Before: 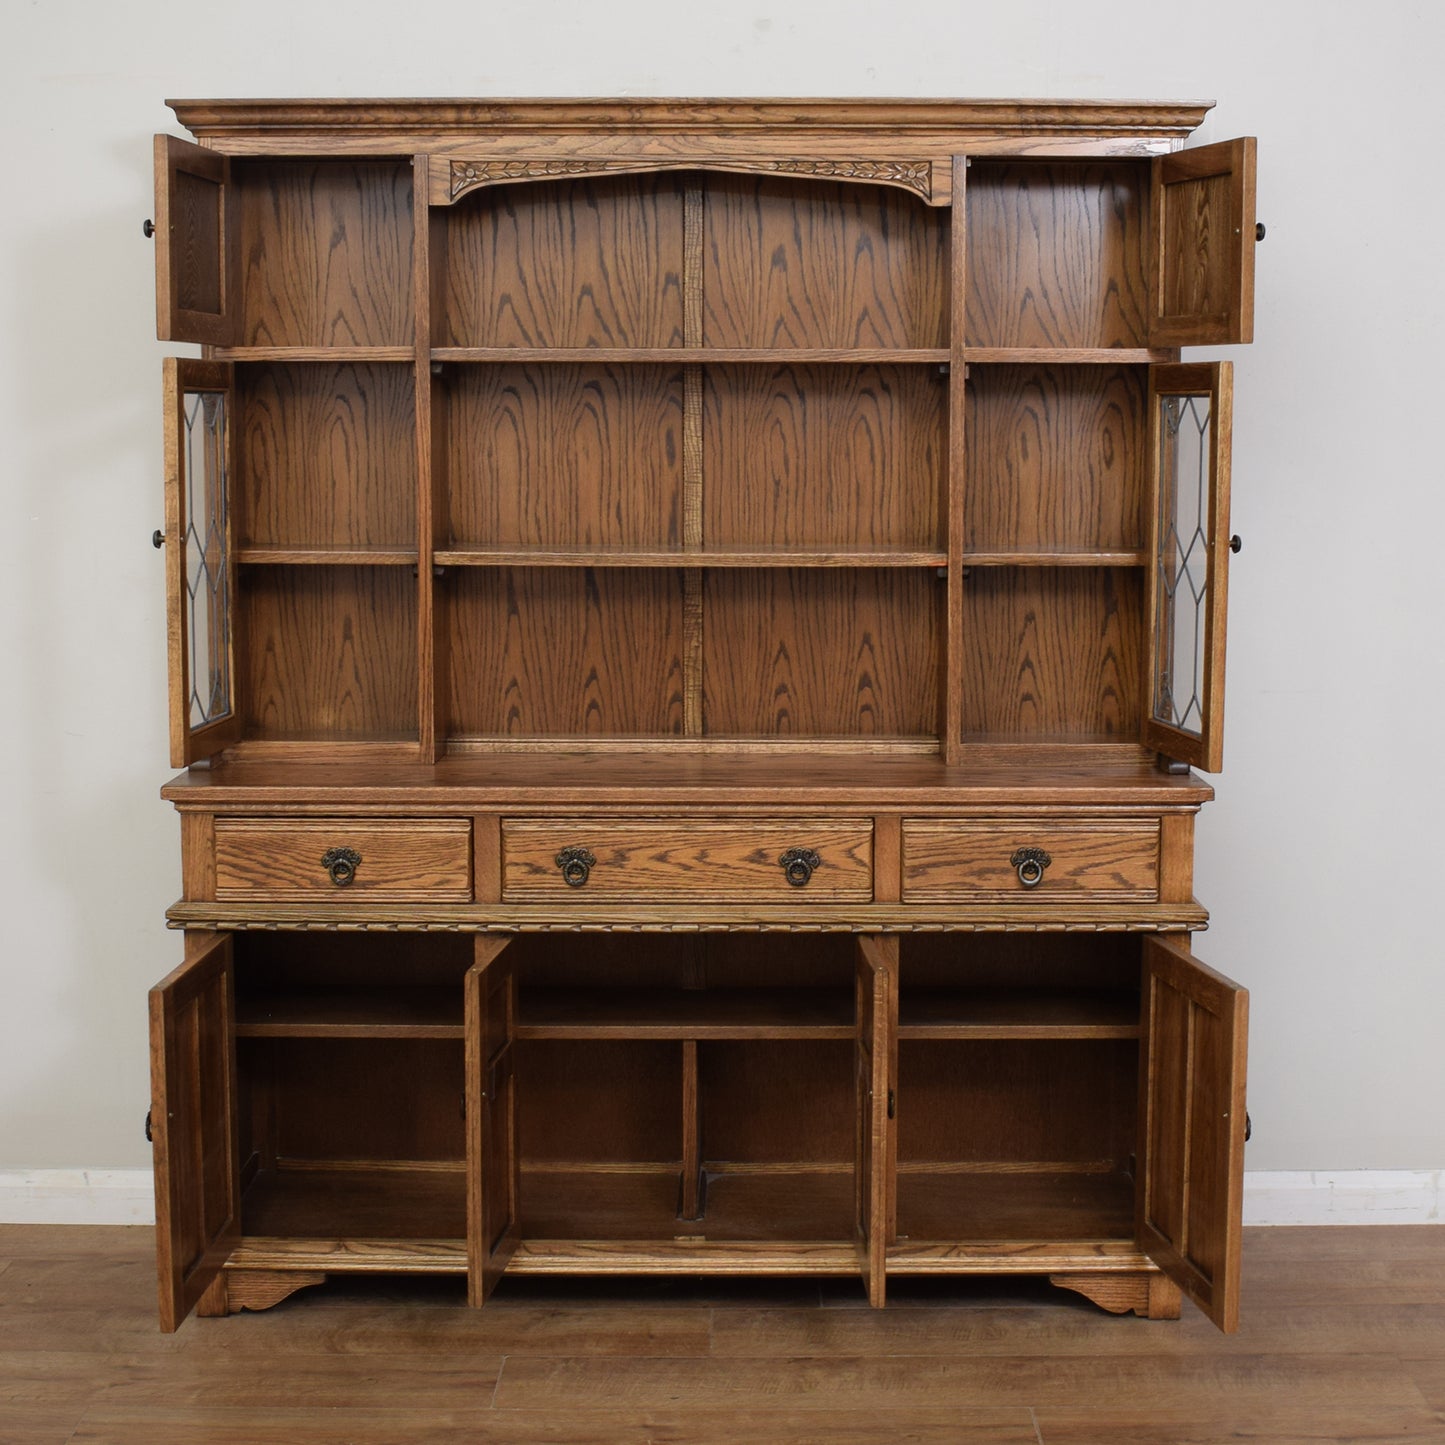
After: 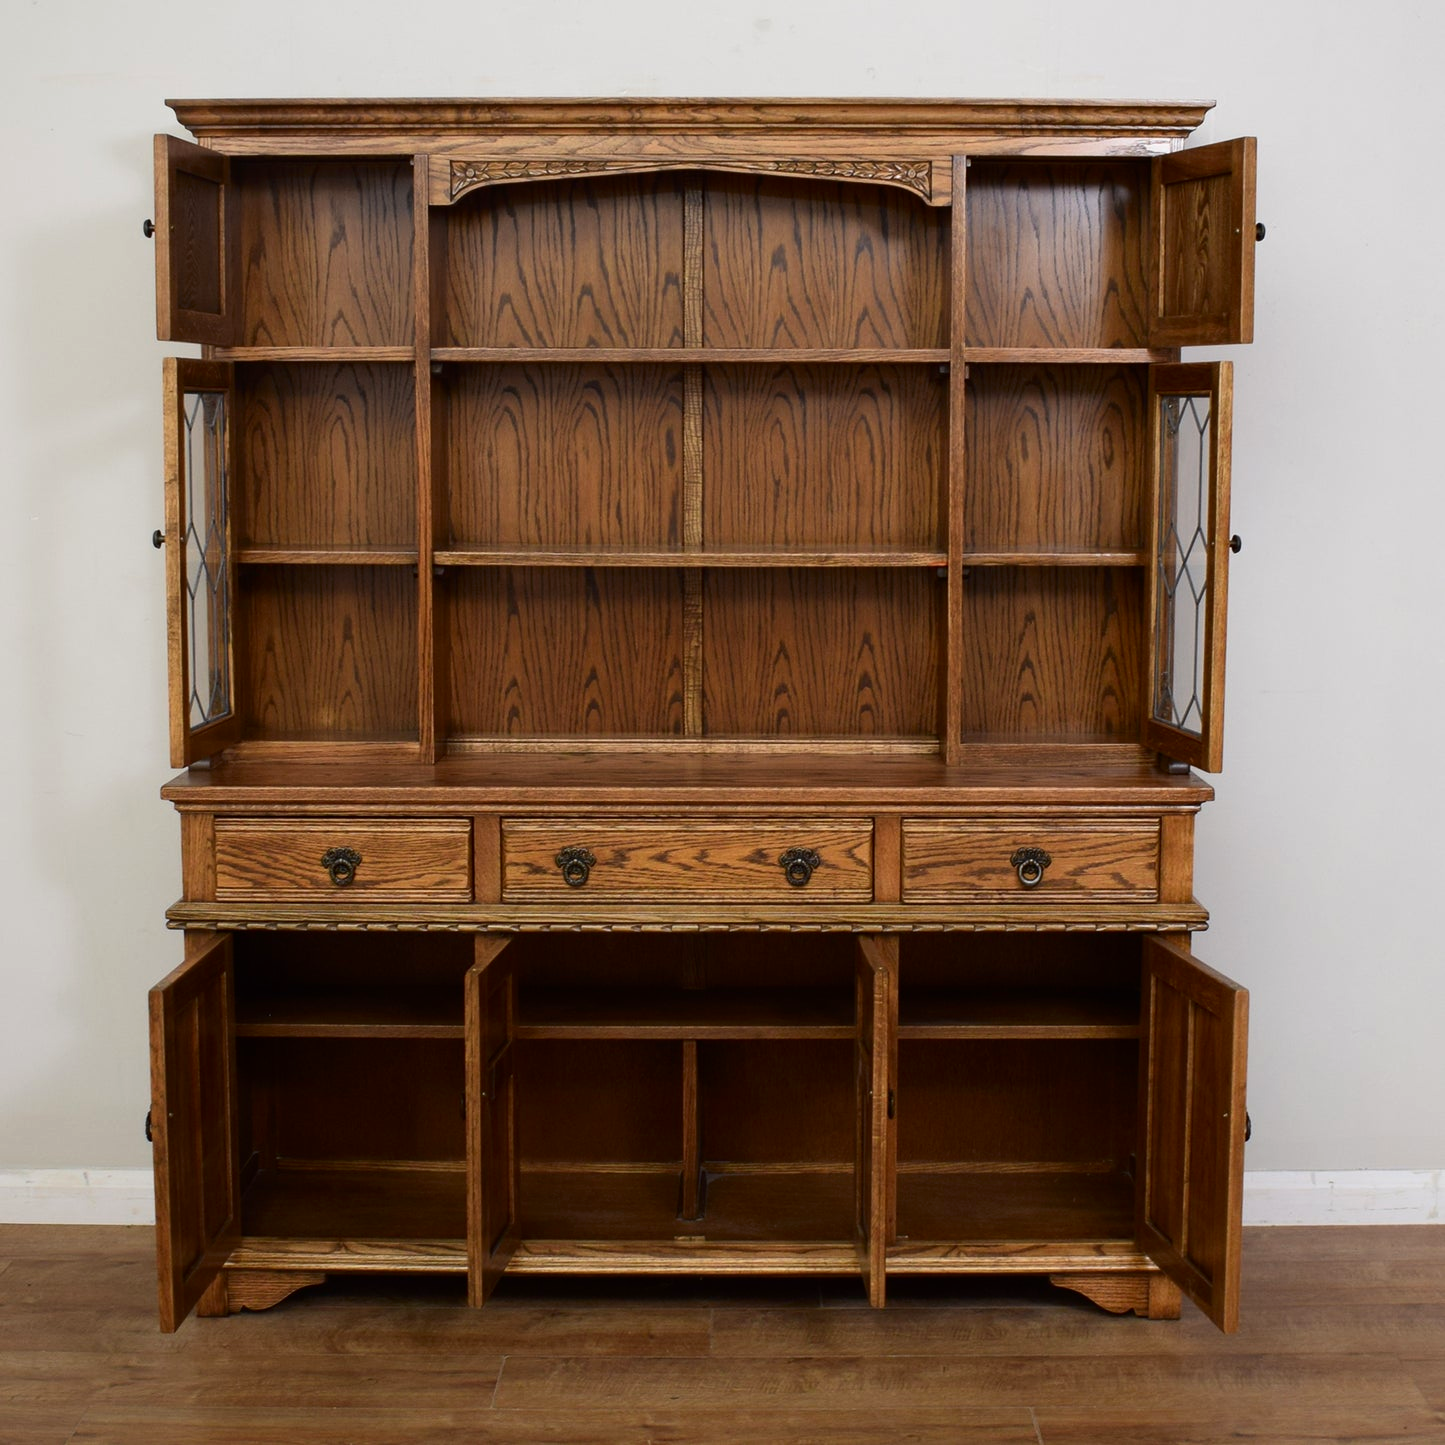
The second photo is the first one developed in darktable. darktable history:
contrast brightness saturation: contrast 0.127, brightness -0.055, saturation 0.151
